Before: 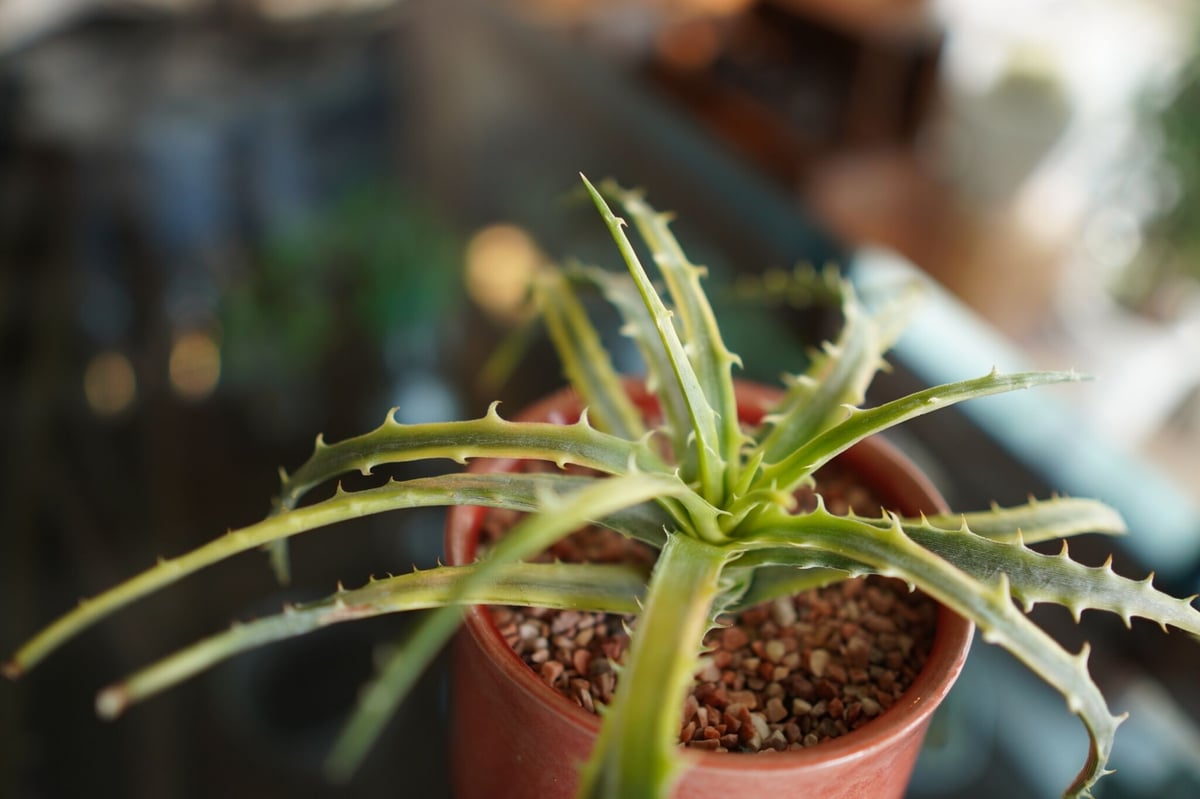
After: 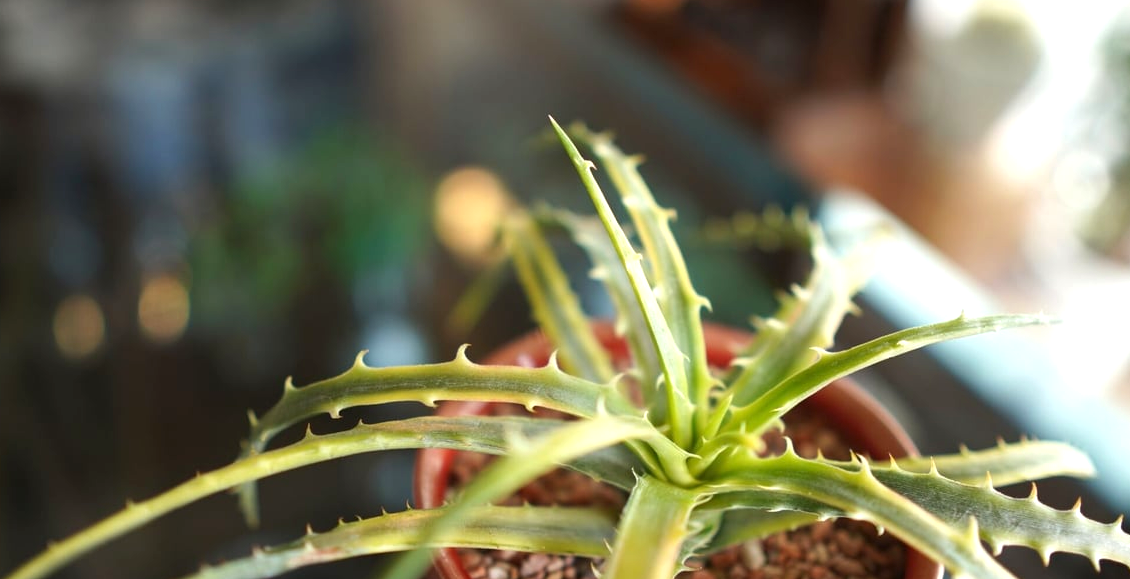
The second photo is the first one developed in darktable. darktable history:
exposure: exposure 0.602 EV, compensate highlight preservation false
crop: left 2.631%, top 7.174%, right 3.143%, bottom 20.333%
